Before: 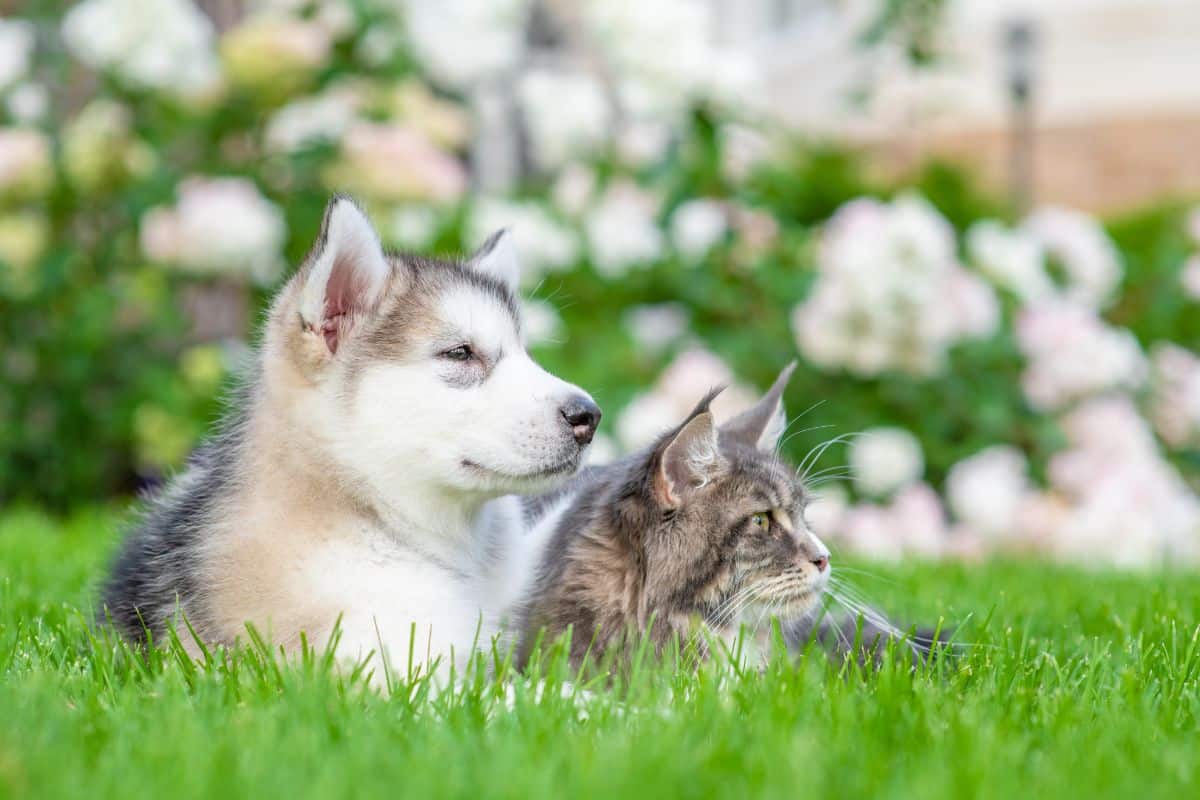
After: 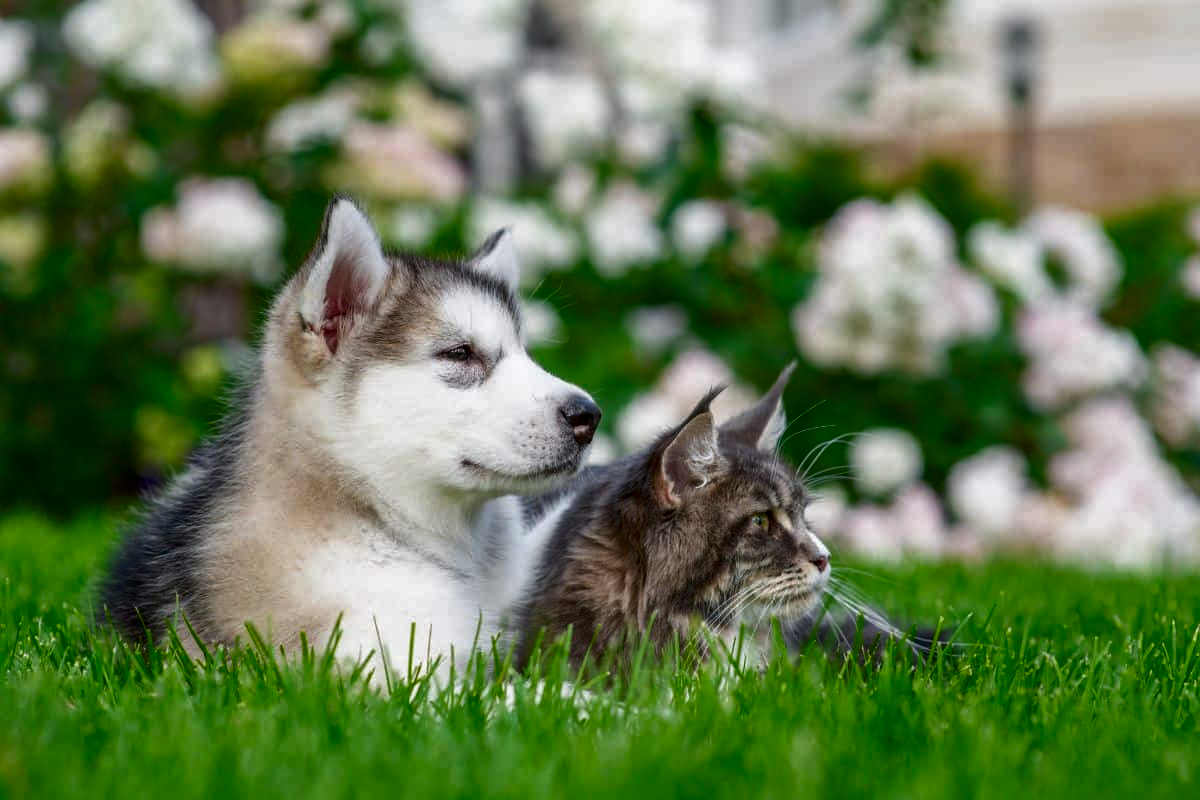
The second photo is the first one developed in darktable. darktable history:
contrast brightness saturation: brightness -0.52
